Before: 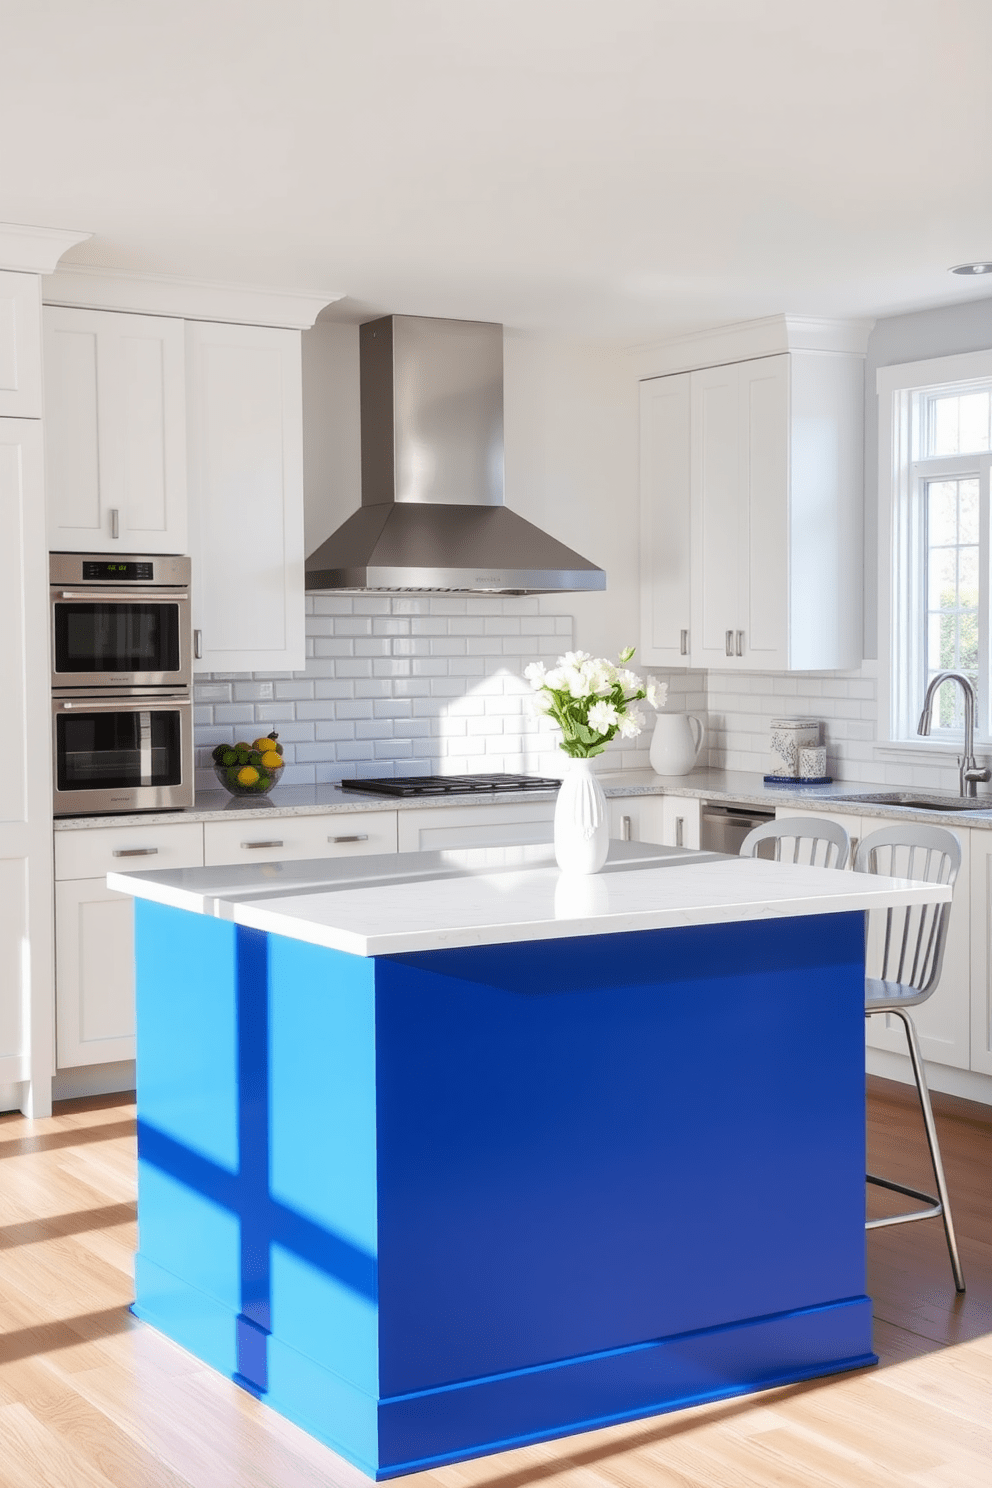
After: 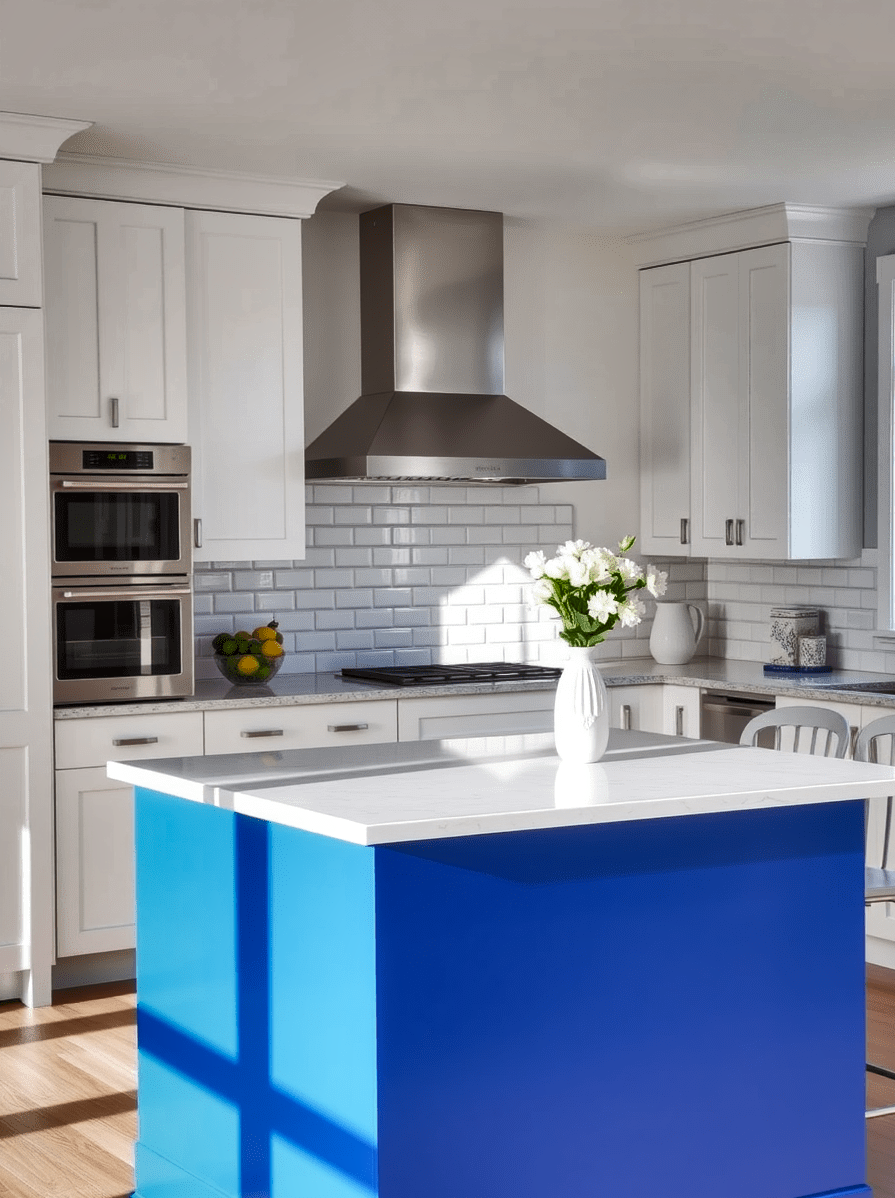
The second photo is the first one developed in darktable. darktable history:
crop: top 7.49%, right 9.717%, bottom 11.943%
local contrast: highlights 100%, shadows 100%, detail 120%, midtone range 0.2
shadows and highlights: radius 108.52, shadows 40.68, highlights -72.88, low approximation 0.01, soften with gaussian
